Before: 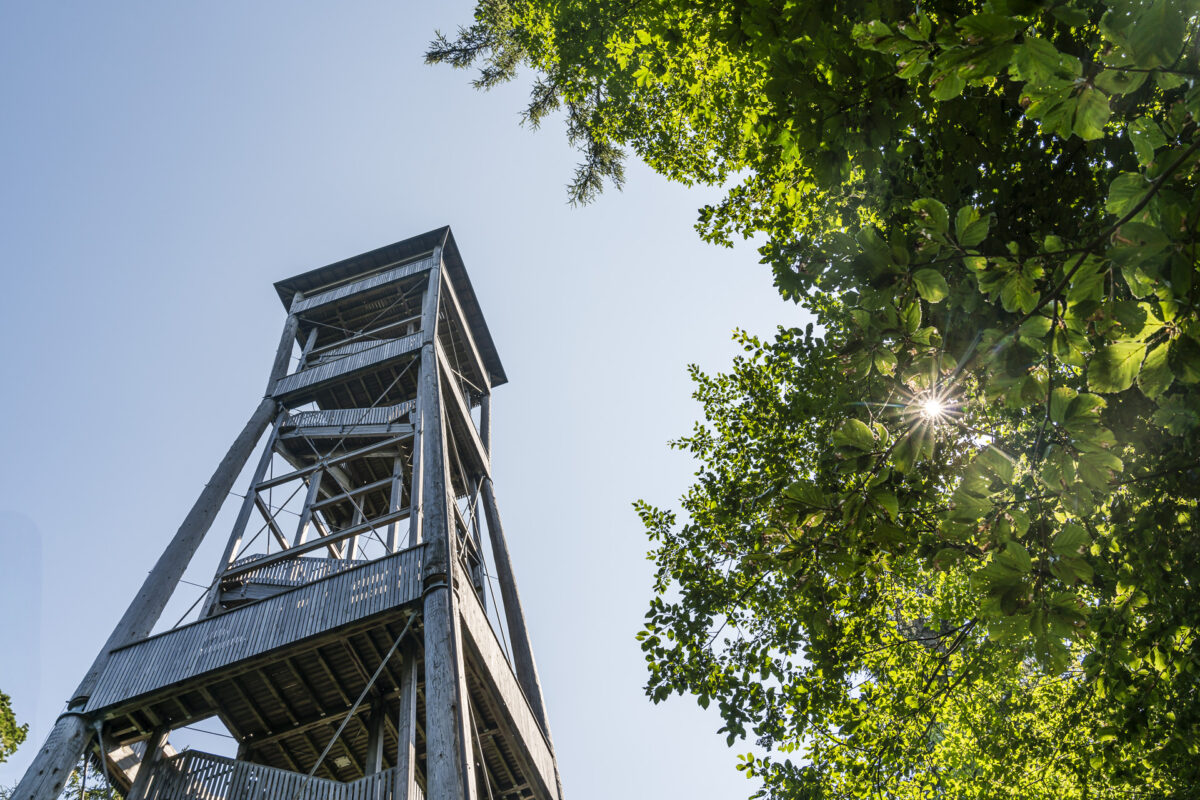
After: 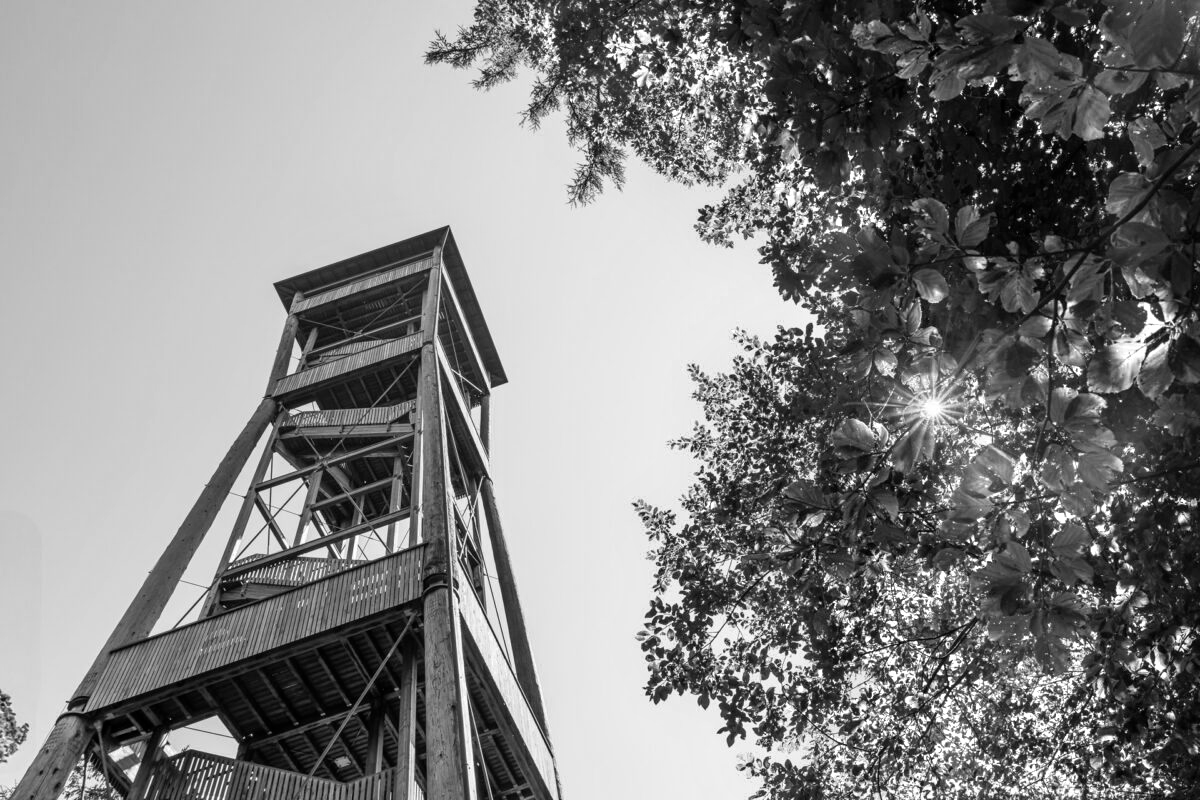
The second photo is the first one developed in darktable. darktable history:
tone equalizer: on, module defaults
monochrome: size 1
color zones: curves: ch0 [(0, 0.485) (0.178, 0.476) (0.261, 0.623) (0.411, 0.403) (0.708, 0.603) (0.934, 0.412)]; ch1 [(0.003, 0.485) (0.149, 0.496) (0.229, 0.584) (0.326, 0.551) (0.484, 0.262) (0.757, 0.643)]
